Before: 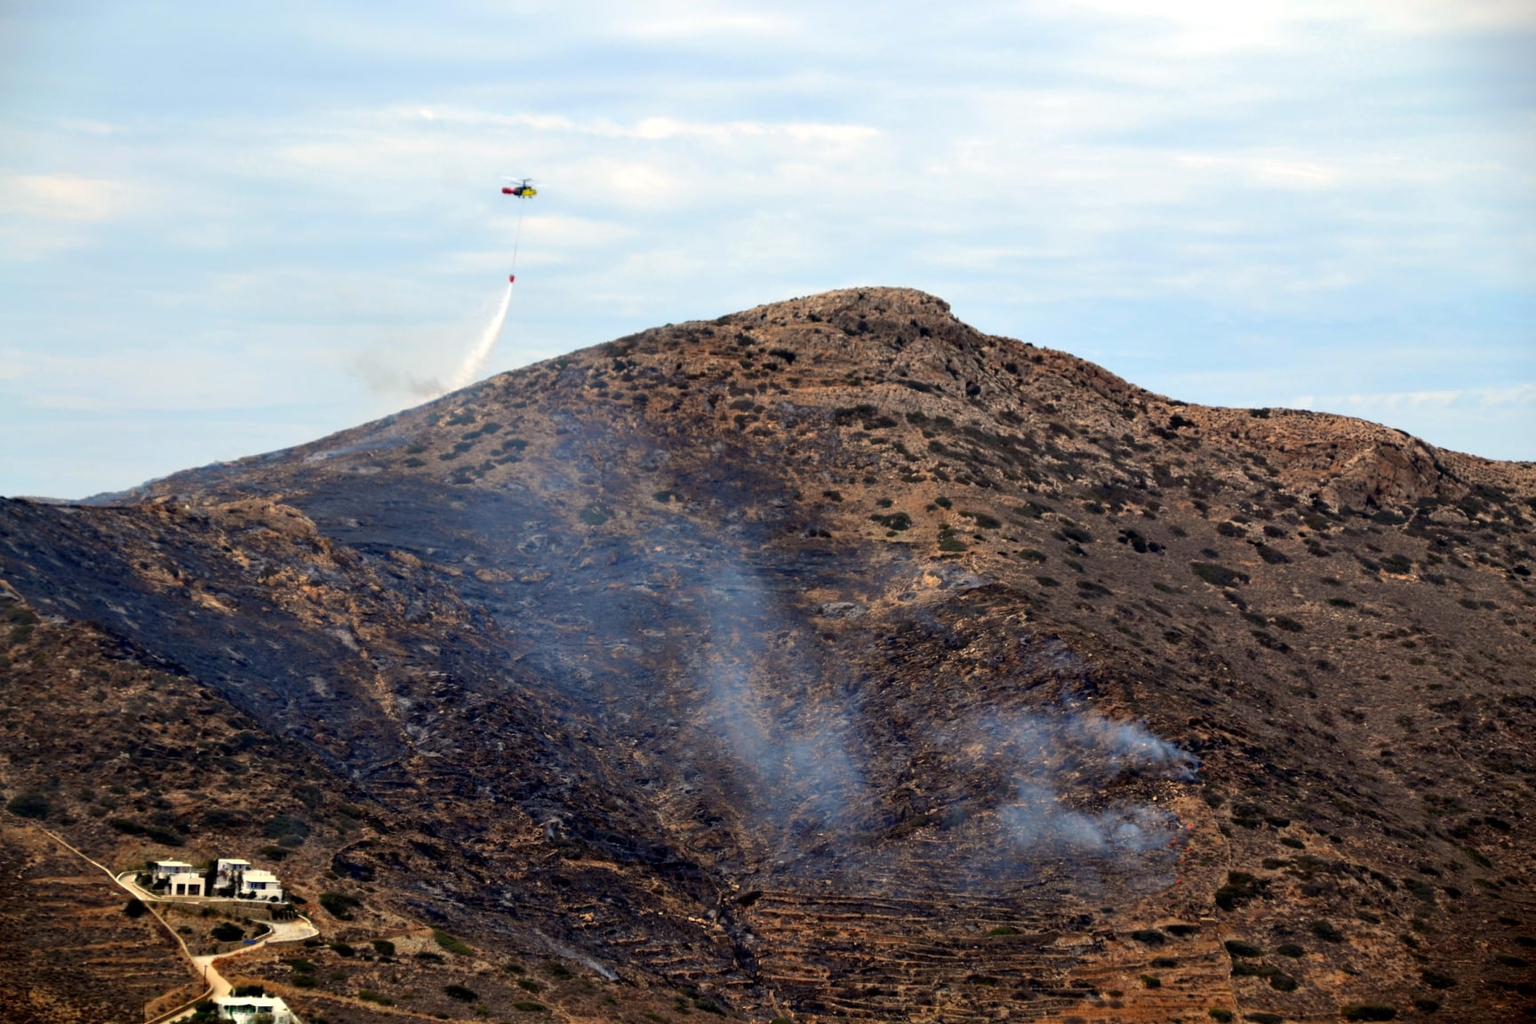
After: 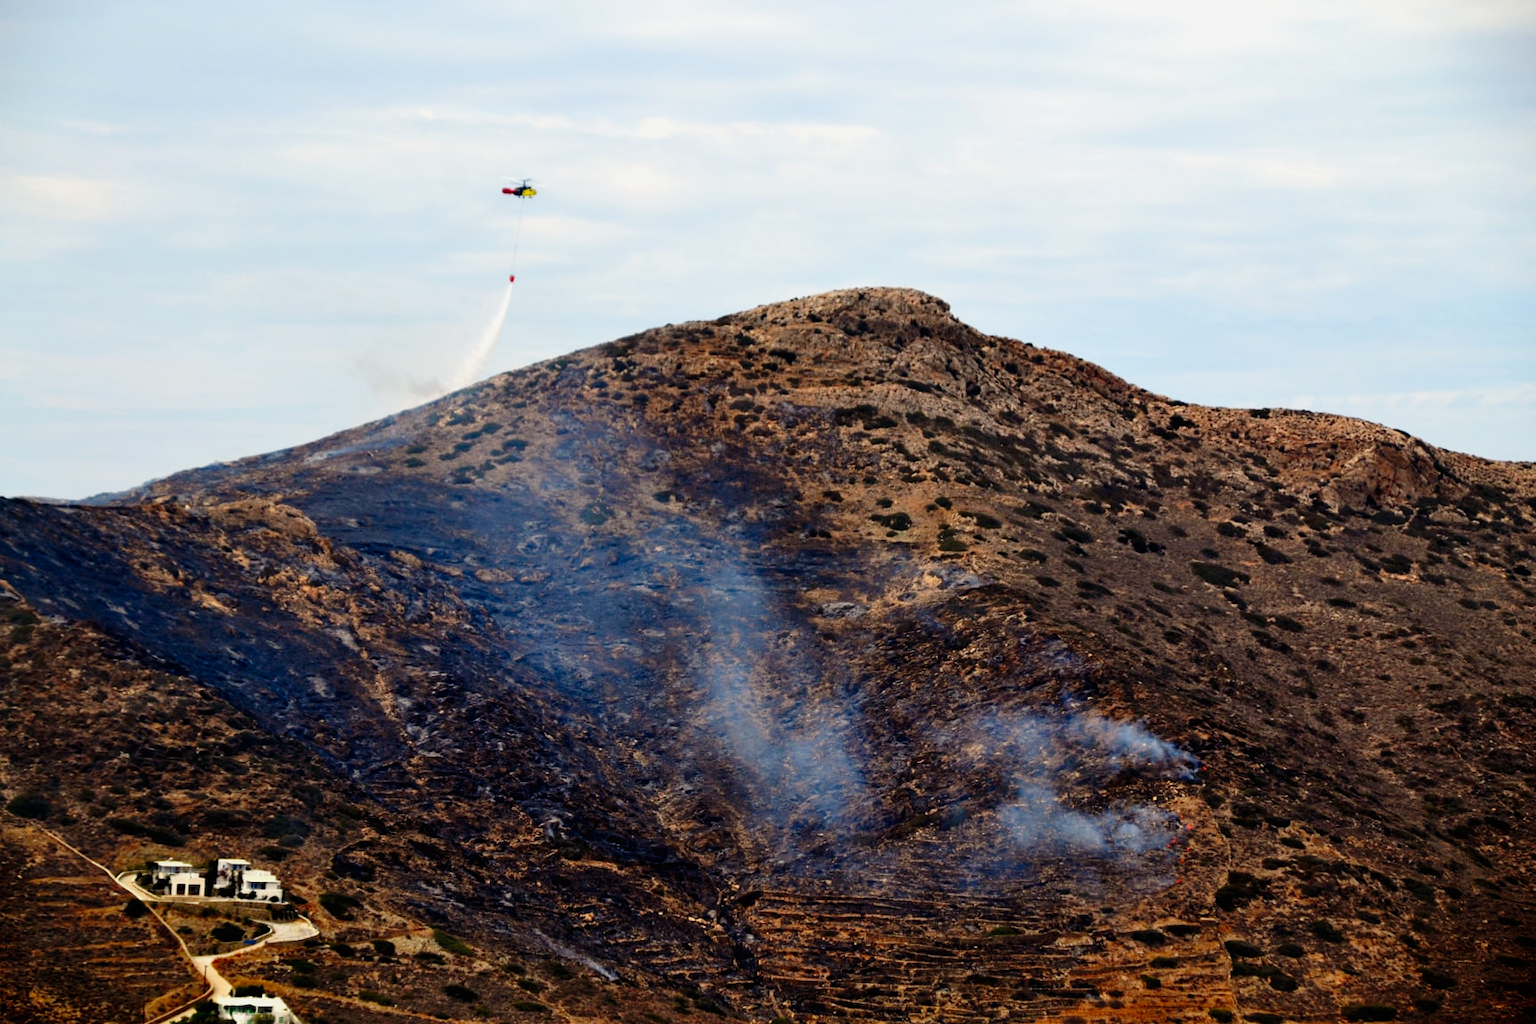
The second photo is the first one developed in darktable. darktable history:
tone equalizer: -8 EV 0.258 EV, -7 EV 0.442 EV, -6 EV 0.422 EV, -5 EV 0.278 EV, -3 EV -0.247 EV, -2 EV -0.423 EV, -1 EV -0.395 EV, +0 EV -0.265 EV
tone curve: curves: ch0 [(0, 0) (0.003, 0.006) (0.011, 0.007) (0.025, 0.009) (0.044, 0.012) (0.069, 0.021) (0.1, 0.036) (0.136, 0.056) (0.177, 0.105) (0.224, 0.165) (0.277, 0.251) (0.335, 0.344) (0.399, 0.439) (0.468, 0.532) (0.543, 0.628) (0.623, 0.718) (0.709, 0.797) (0.801, 0.874) (0.898, 0.943) (1, 1)], preserve colors none
